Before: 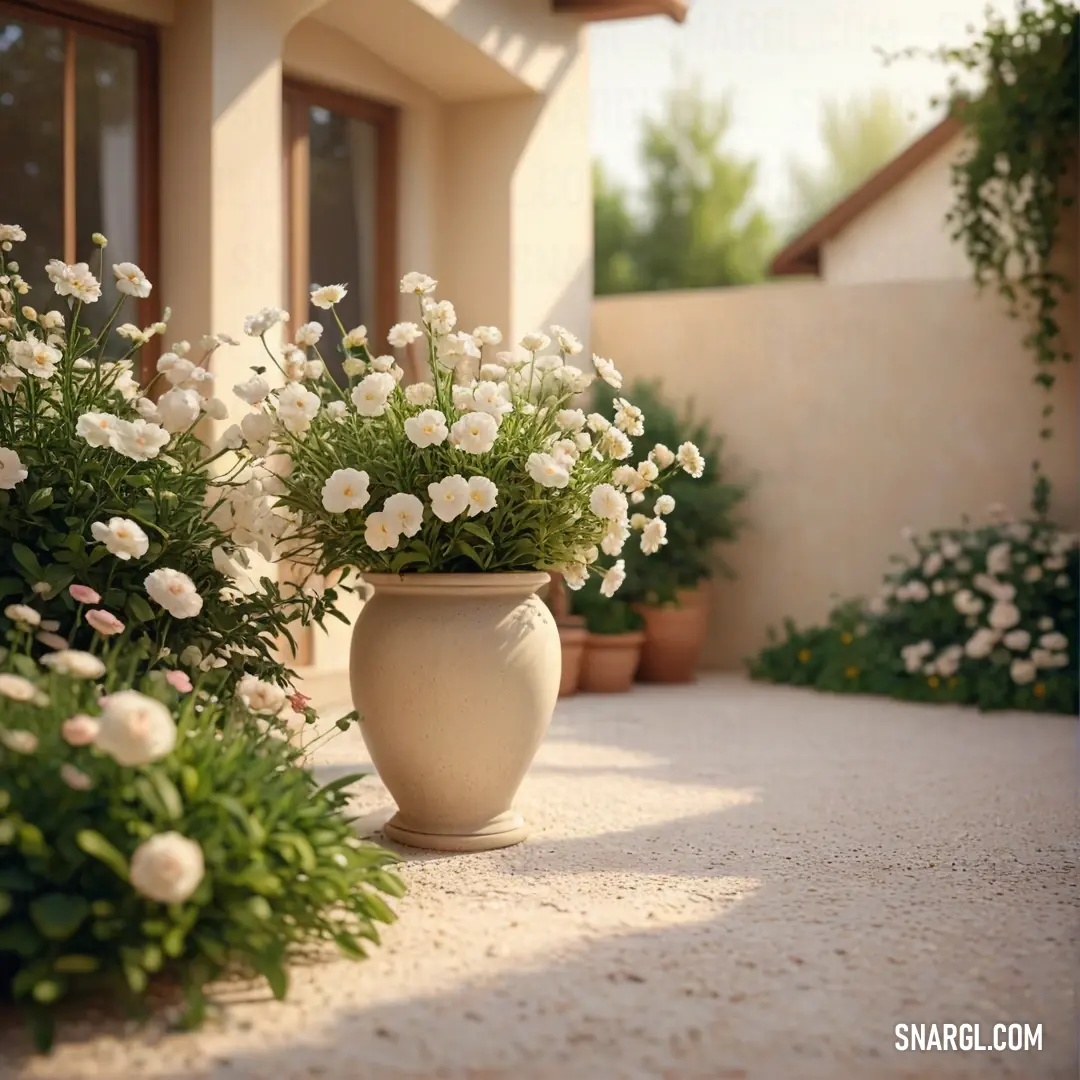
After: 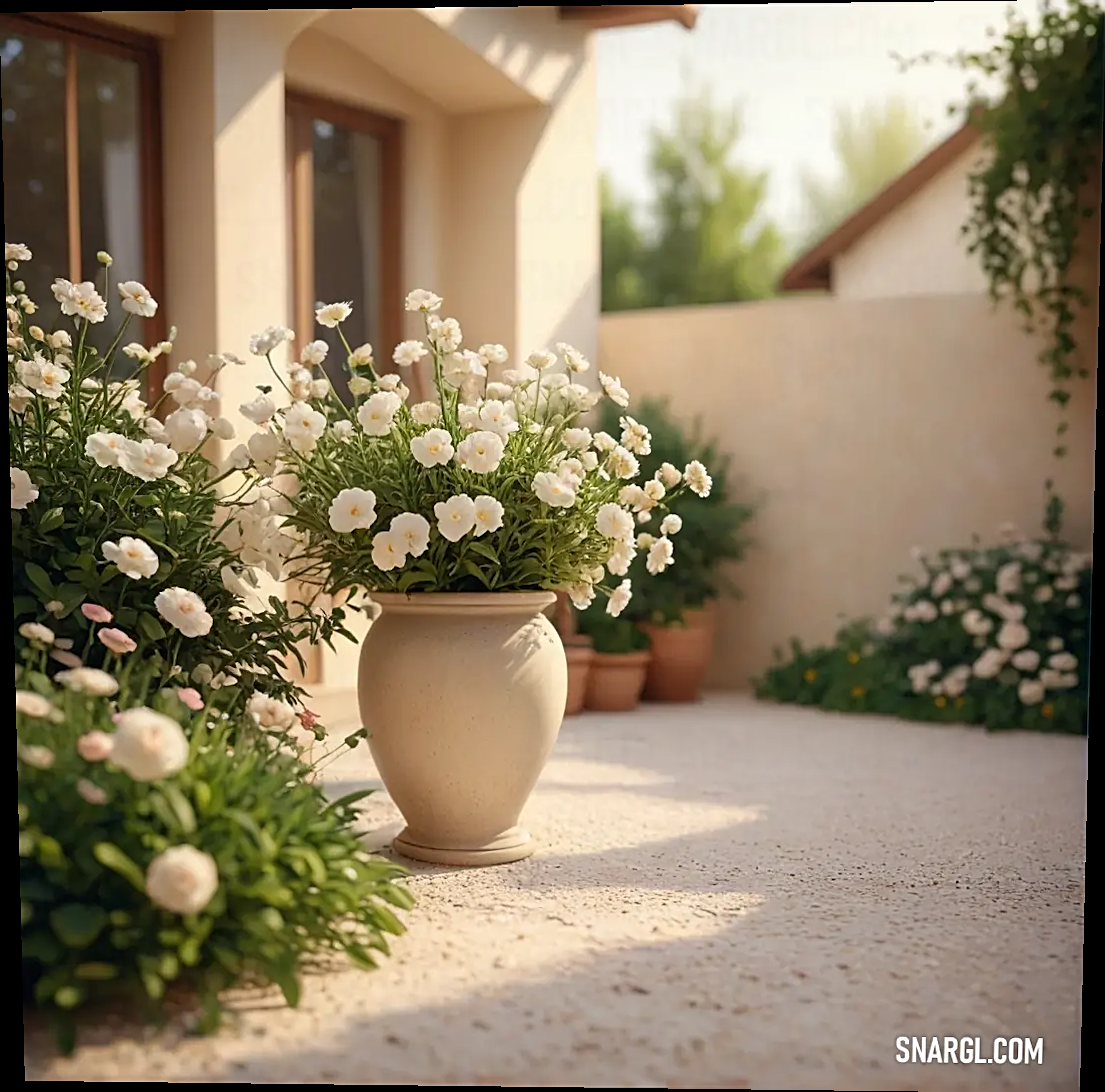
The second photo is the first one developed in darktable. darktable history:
sharpen: on, module defaults
rotate and perspective: lens shift (vertical) 0.048, lens shift (horizontal) -0.024, automatic cropping off
